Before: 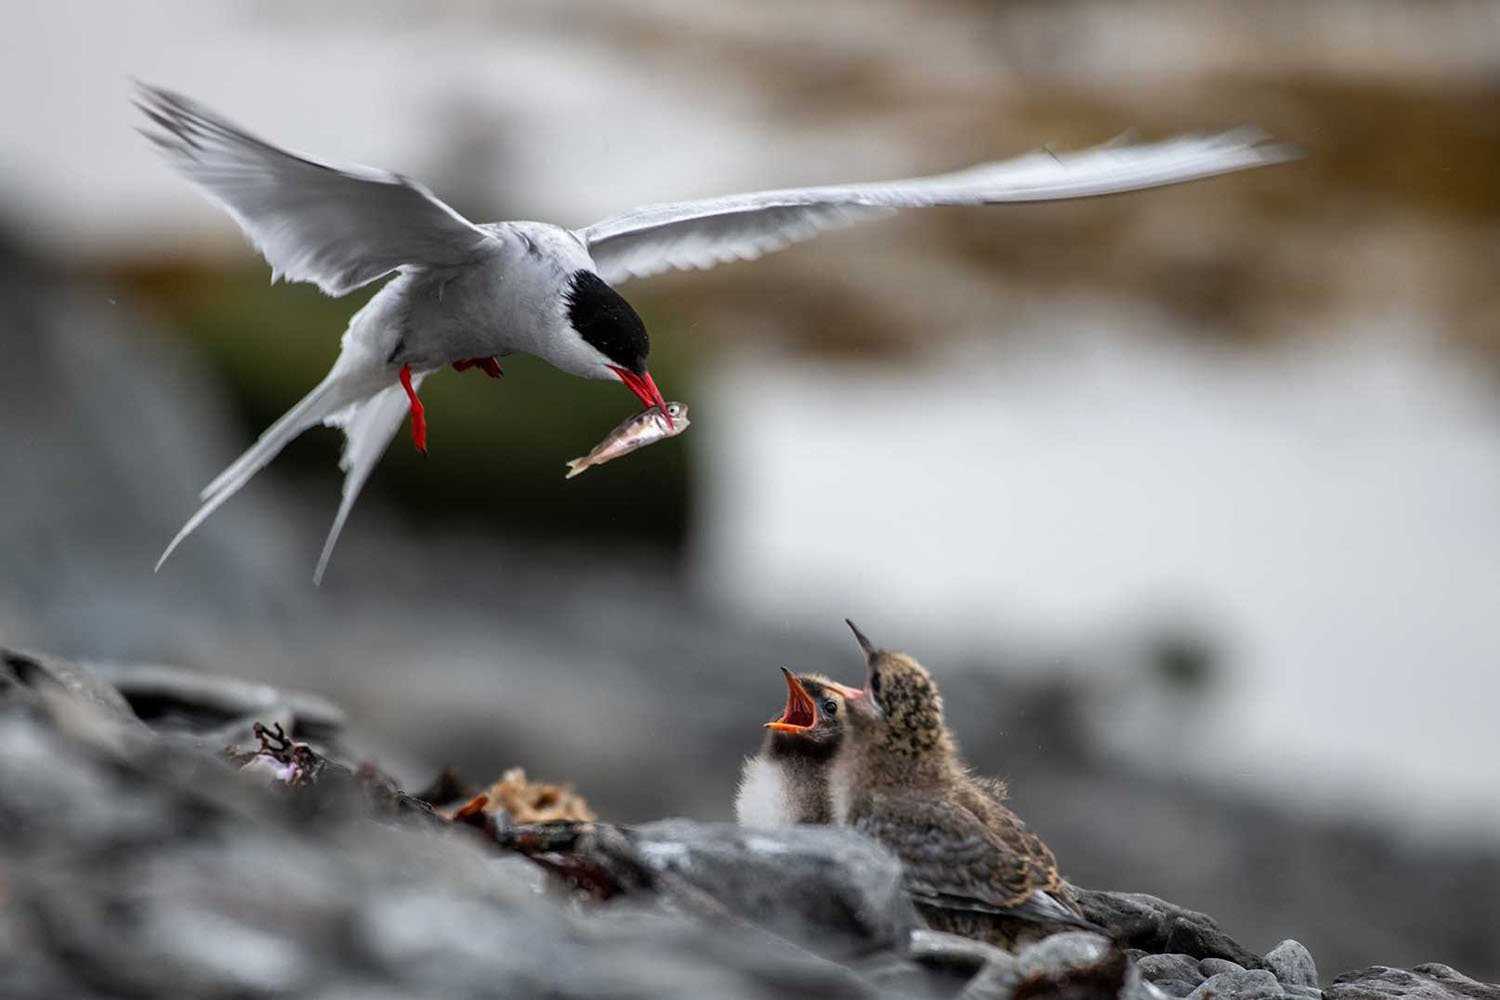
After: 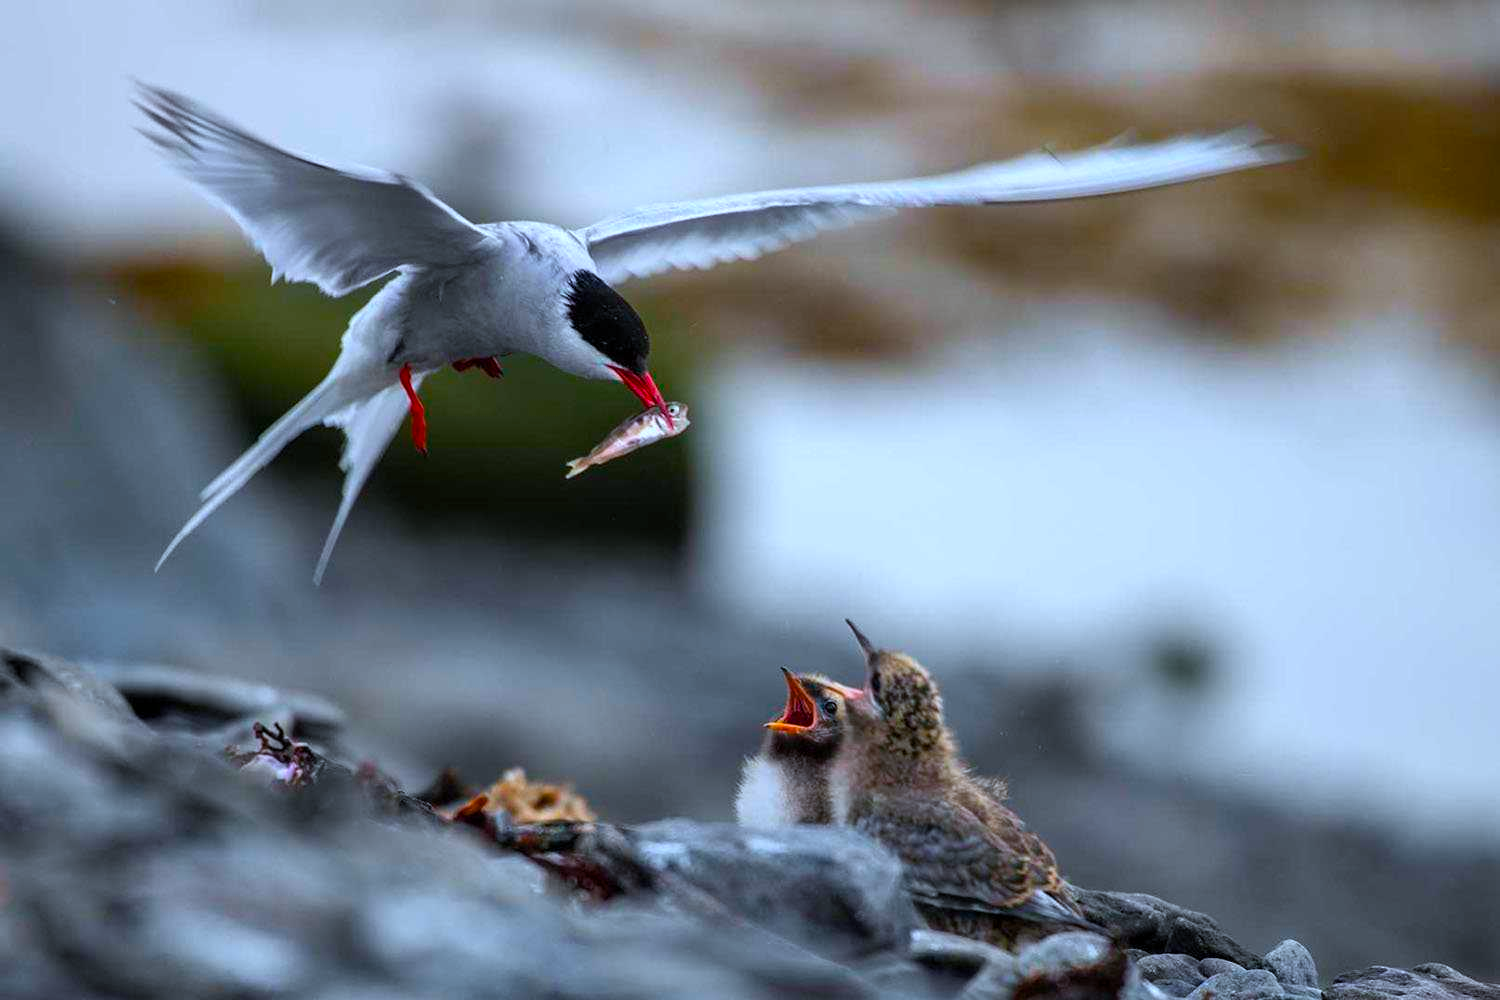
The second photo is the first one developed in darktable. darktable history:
white balance: red 0.986, blue 1.01
color calibration: x 0.367, y 0.376, temperature 4372.25 K
color balance rgb: perceptual saturation grading › global saturation 30%, global vibrance 30%
